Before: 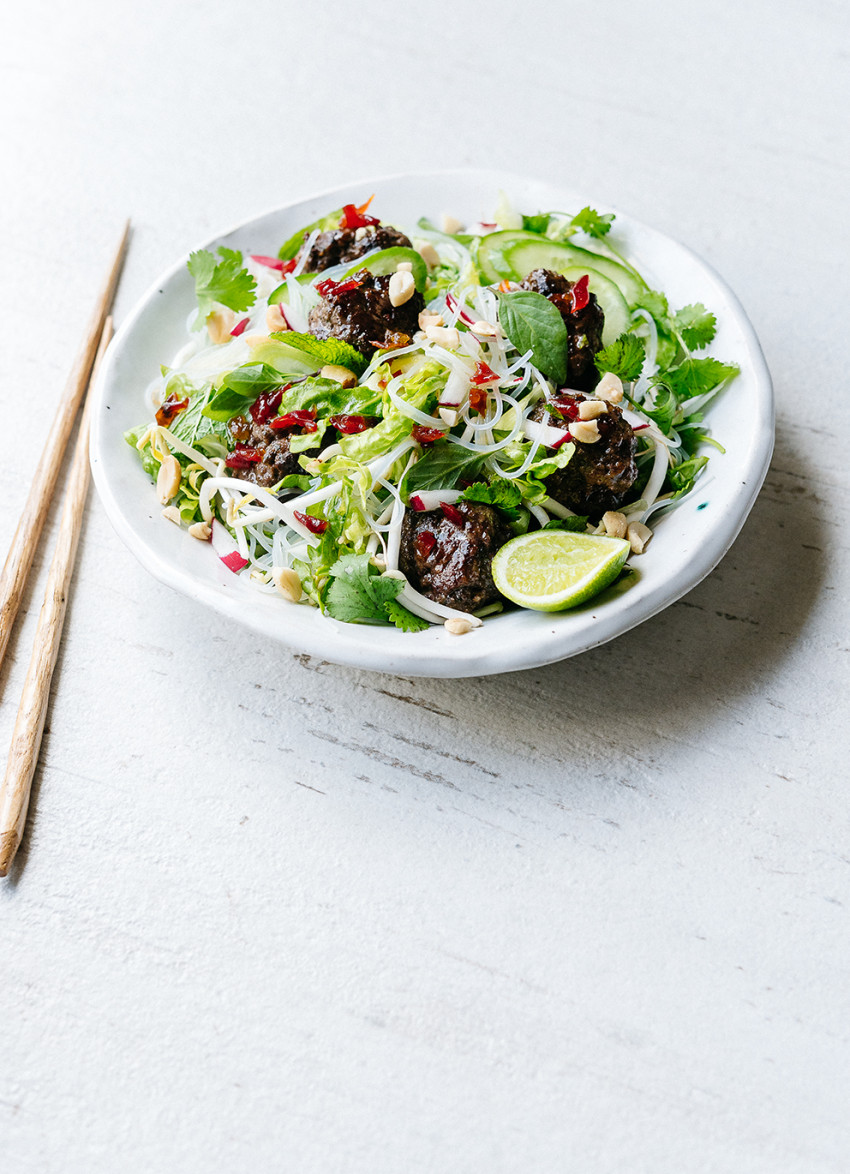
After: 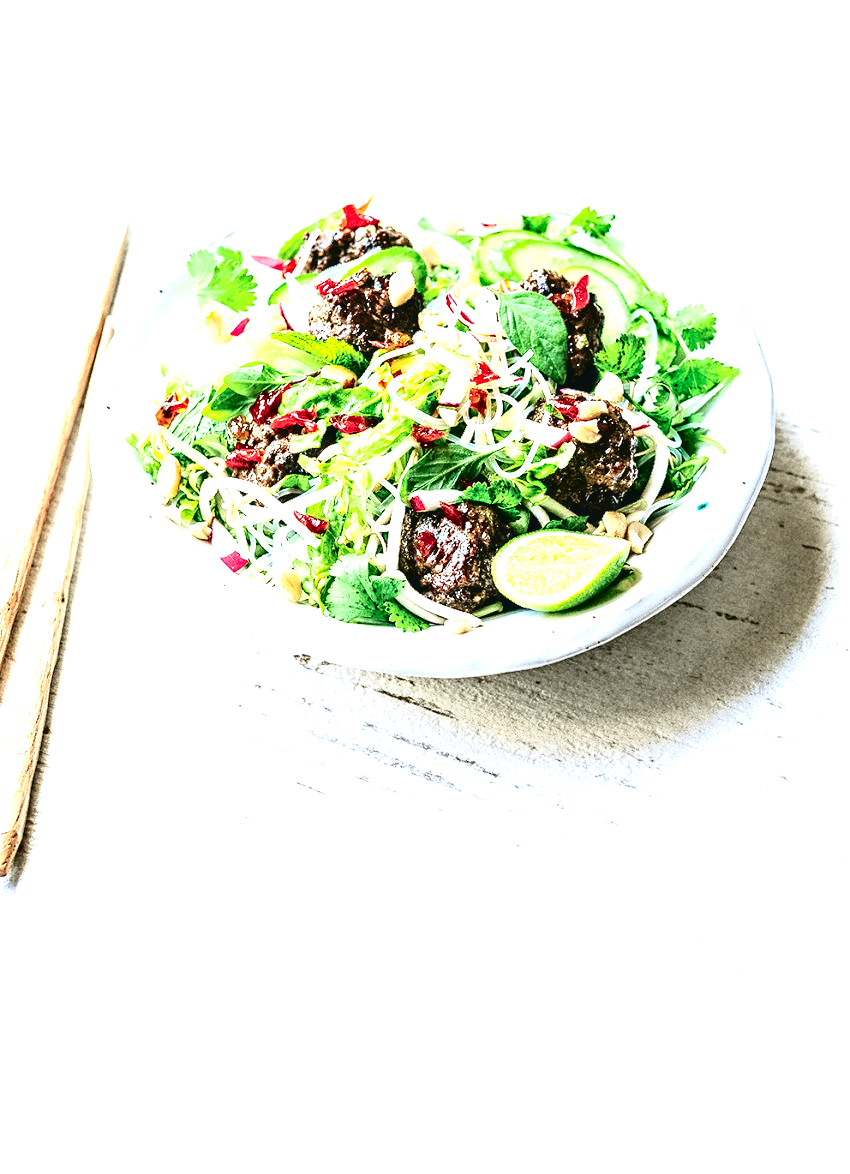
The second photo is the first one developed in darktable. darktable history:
tone curve: curves: ch0 [(0, 0.039) (0.104, 0.103) (0.273, 0.267) (0.448, 0.487) (0.704, 0.761) (0.886, 0.922) (0.994, 0.971)]; ch1 [(0, 0) (0.335, 0.298) (0.446, 0.413) (0.485, 0.487) (0.515, 0.503) (0.566, 0.563) (0.641, 0.655) (1, 1)]; ch2 [(0, 0) (0.314, 0.301) (0.421, 0.411) (0.502, 0.494) (0.528, 0.54) (0.557, 0.559) (0.612, 0.62) (0.722, 0.686) (1, 1)], color space Lab, independent channels, preserve colors none
exposure: black level correction 0, exposure 1.45 EV, compensate exposure bias true, compensate highlight preservation false
contrast equalizer: octaves 7, y [[0.5, 0.542, 0.583, 0.625, 0.667, 0.708], [0.5 ×6], [0.5 ×6], [0 ×6], [0 ×6]]
